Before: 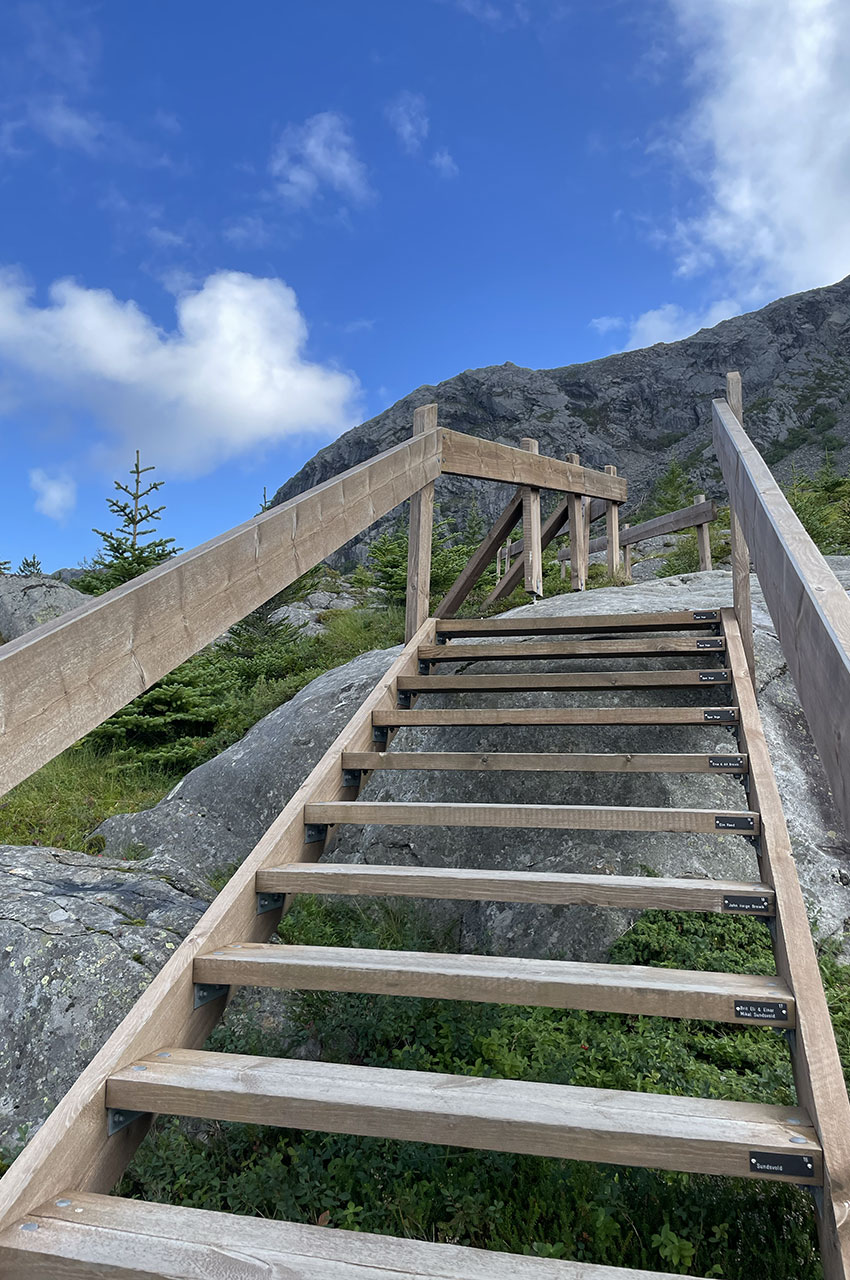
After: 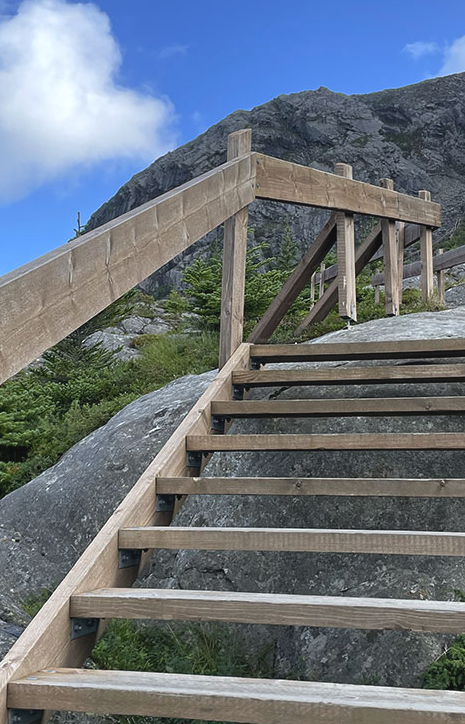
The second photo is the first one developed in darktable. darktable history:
exposure: black level correction -0.005, exposure 0.051 EV, compensate highlight preservation false
base curve: curves: ch0 [(0, 0) (0.303, 0.277) (1, 1)], preserve colors none
crop and rotate: left 22.05%, top 21.514%, right 23.236%, bottom 21.908%
